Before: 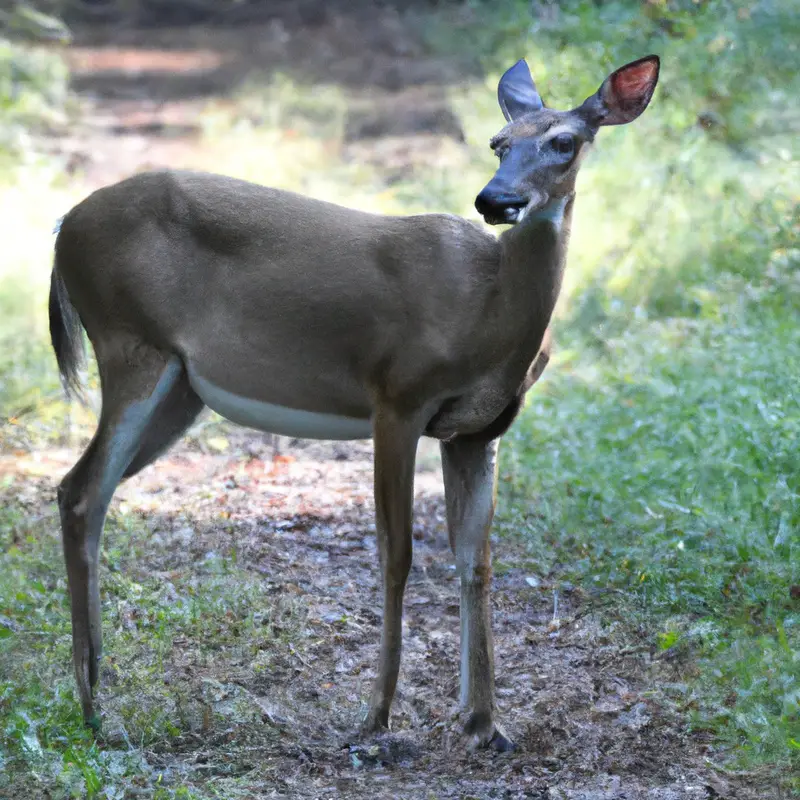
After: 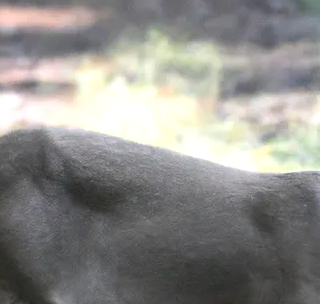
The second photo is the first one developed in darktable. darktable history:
crop: left 15.656%, top 5.437%, right 44.321%, bottom 56.462%
exposure: exposure 0.201 EV, compensate highlight preservation false
